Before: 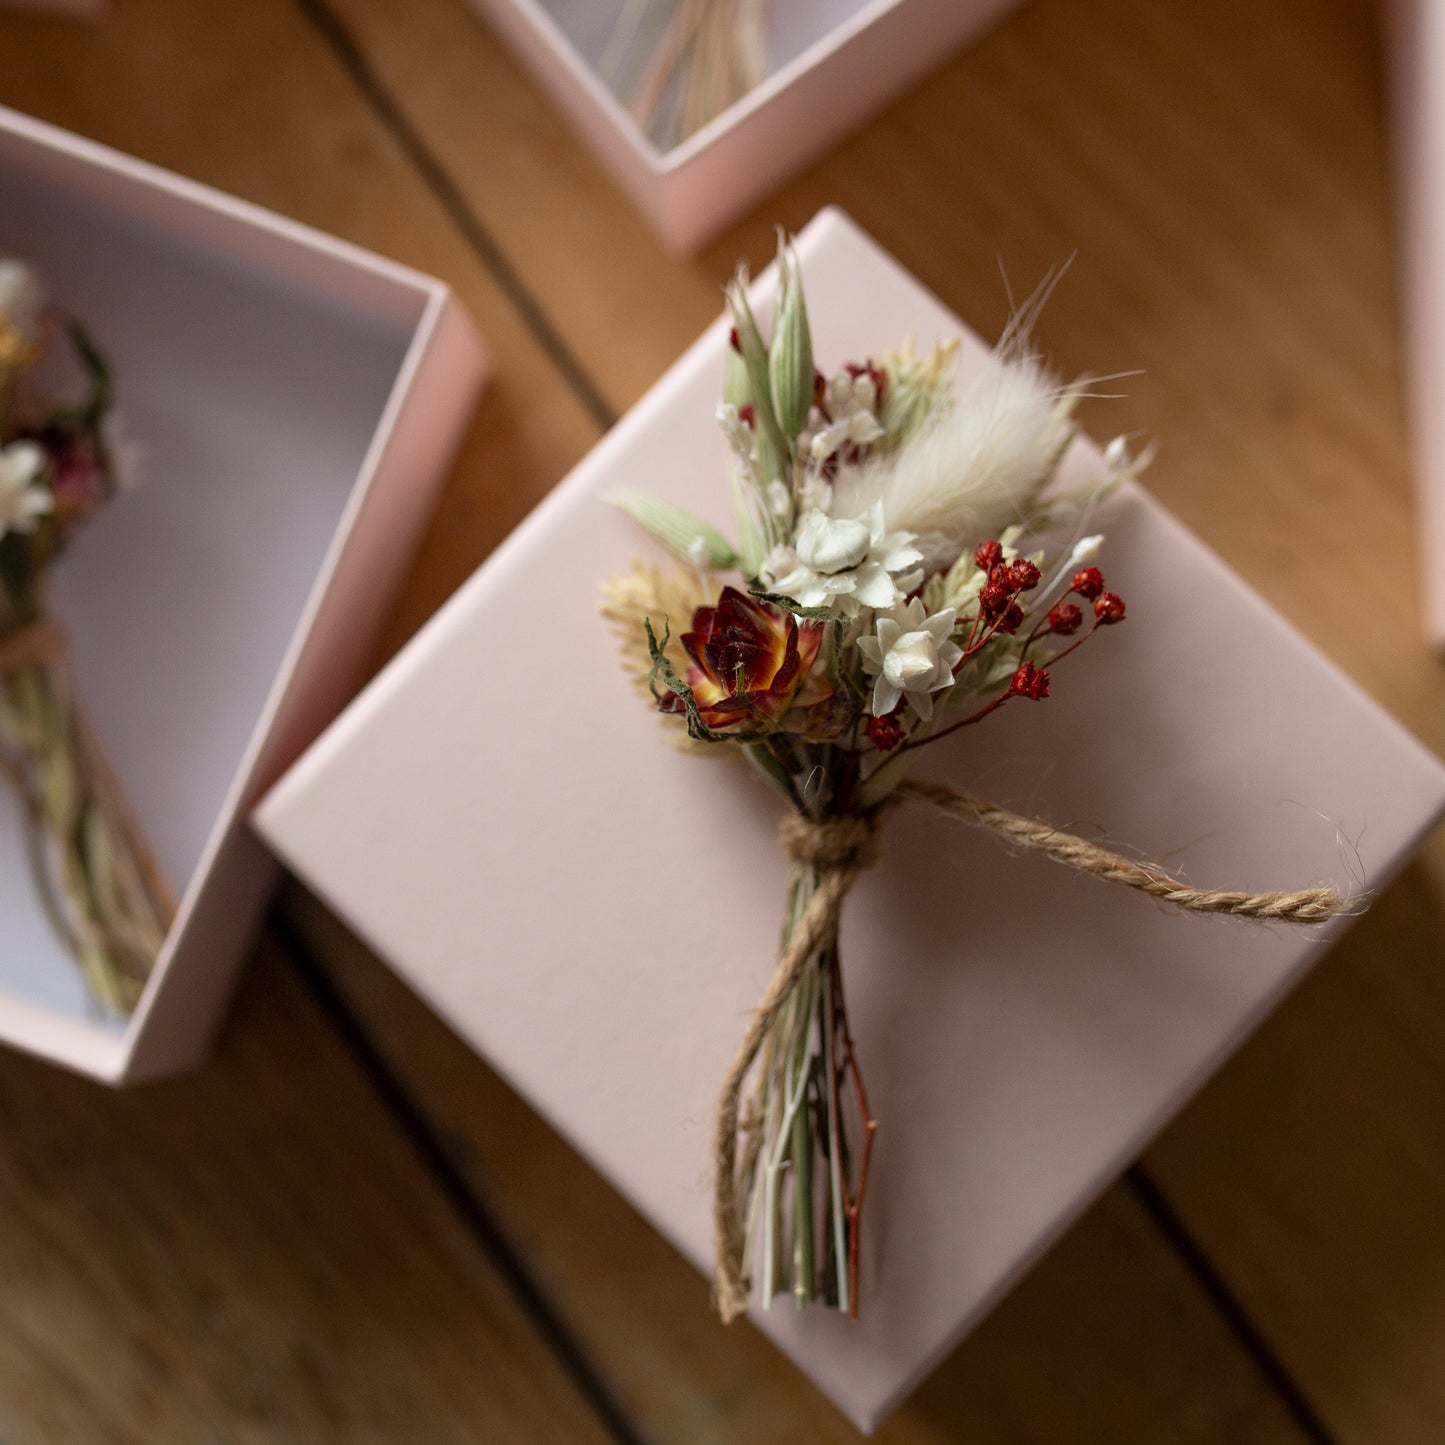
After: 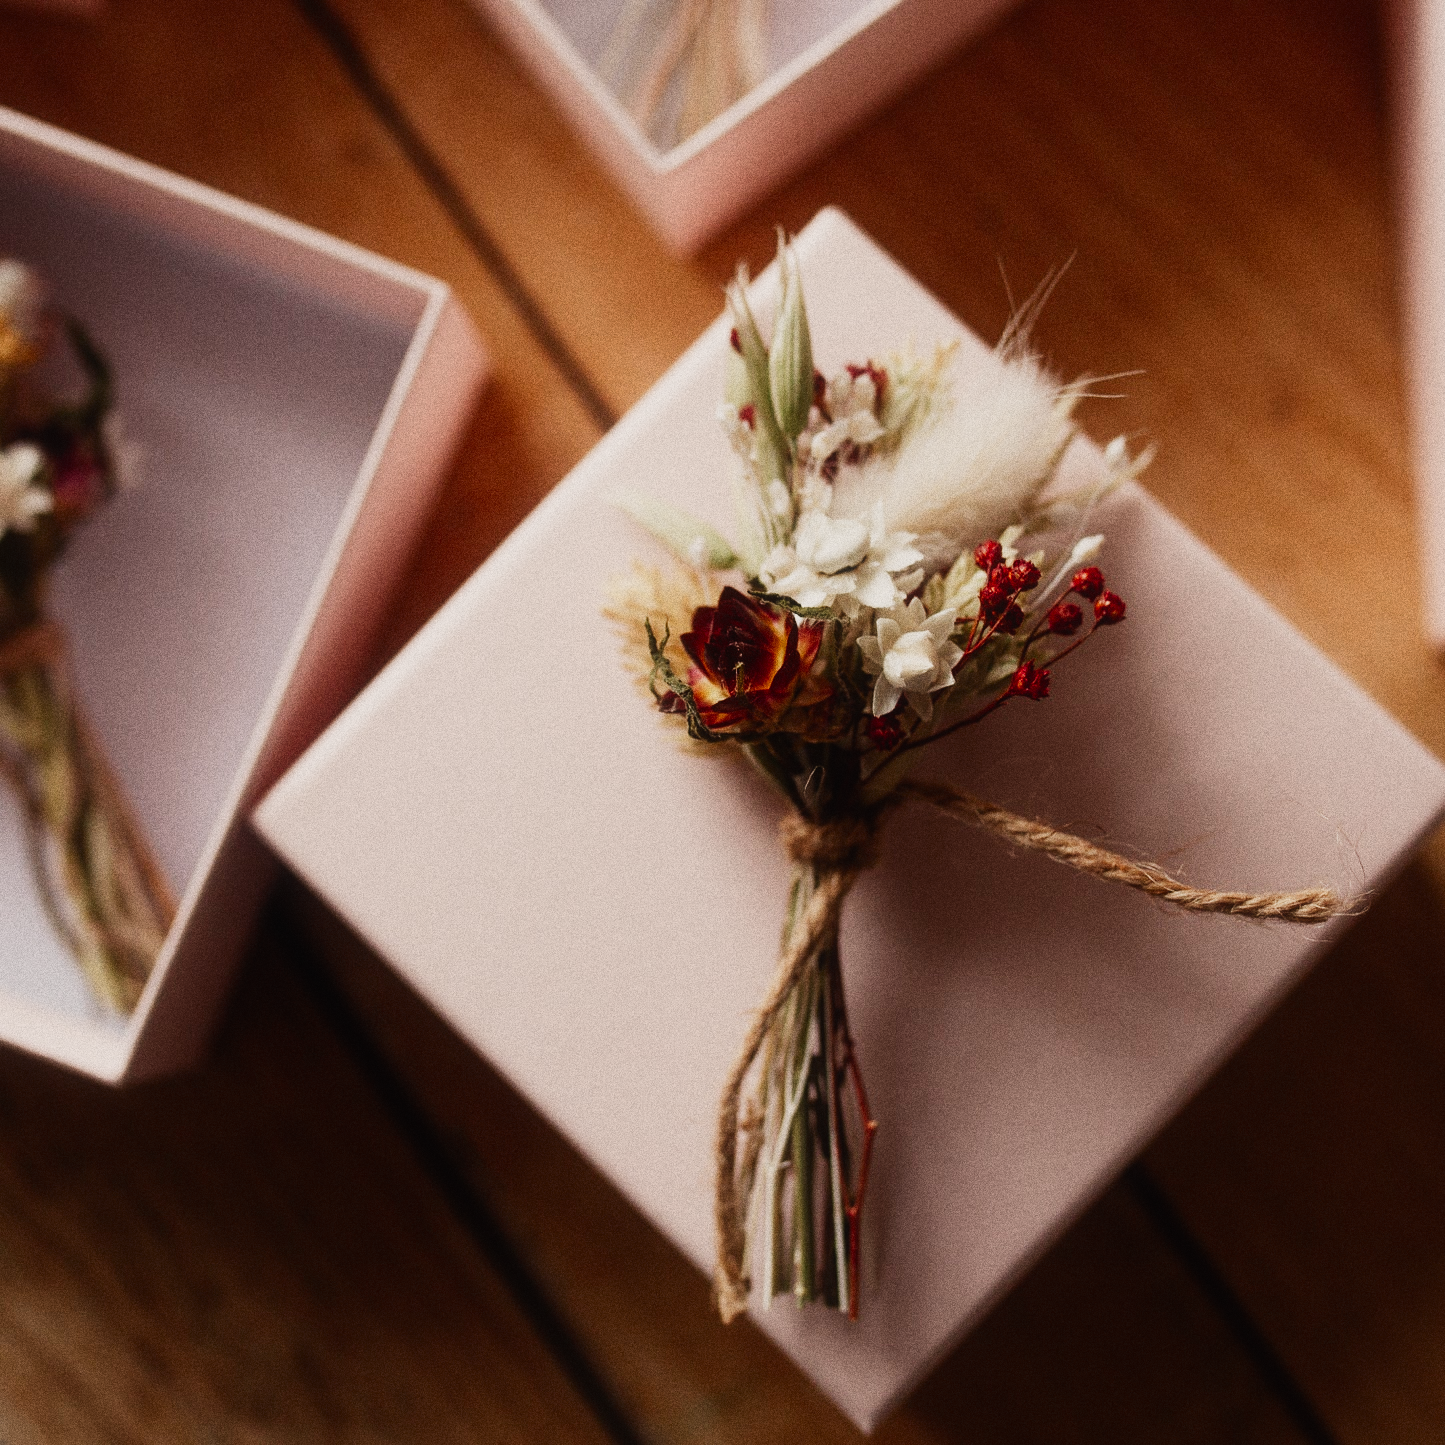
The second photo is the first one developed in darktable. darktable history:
contrast equalizer "negative clarity": octaves 7, y [[0.6 ×6], [0.55 ×6], [0 ×6], [0 ×6], [0 ×6]], mix -0.2
color balance rgb "creative|film": shadows lift › chroma 2%, shadows lift › hue 247.2°, power › chroma 0.3%, power › hue 25.2°, highlights gain › chroma 3%, highlights gain › hue 60°, global offset › luminance 0.75%, perceptual saturation grading › global saturation 20%, perceptual saturation grading › highlights -20%, perceptual saturation grading › shadows 30%, global vibrance 20%
diffuse or sharpen "bloom 10%": radius span 32, 1st order speed 50%, 2nd order speed 50%, 3rd order speed 50%, 4th order speed 50% | blend: blend mode normal, opacity 10%; mask: uniform (no mask)
exposure "_builtin_magic lantern defaults": compensate highlight preservation false
rgb primaries "creative|film": red hue 0.019, red purity 0.907, green hue 0.07, green purity 0.883, blue hue -0.093, blue purity 0.96
sigmoid: contrast 1.6, skew -0.2, preserve hue 0%, red attenuation 0.1, red rotation 0.035, green attenuation 0.1, green rotation -0.017, blue attenuation 0.15, blue rotation -0.052, base primaries Rec2020
tone equalizer "_builtin_contrast tone curve | soft": -8 EV -0.417 EV, -7 EV -0.389 EV, -6 EV -0.333 EV, -5 EV -0.222 EV, -3 EV 0.222 EV, -2 EV 0.333 EV, -1 EV 0.389 EV, +0 EV 0.417 EV, edges refinement/feathering 500, mask exposure compensation -1.57 EV, preserve details no
grain "silver grain": coarseness 0.09 ISO, strength 40%
